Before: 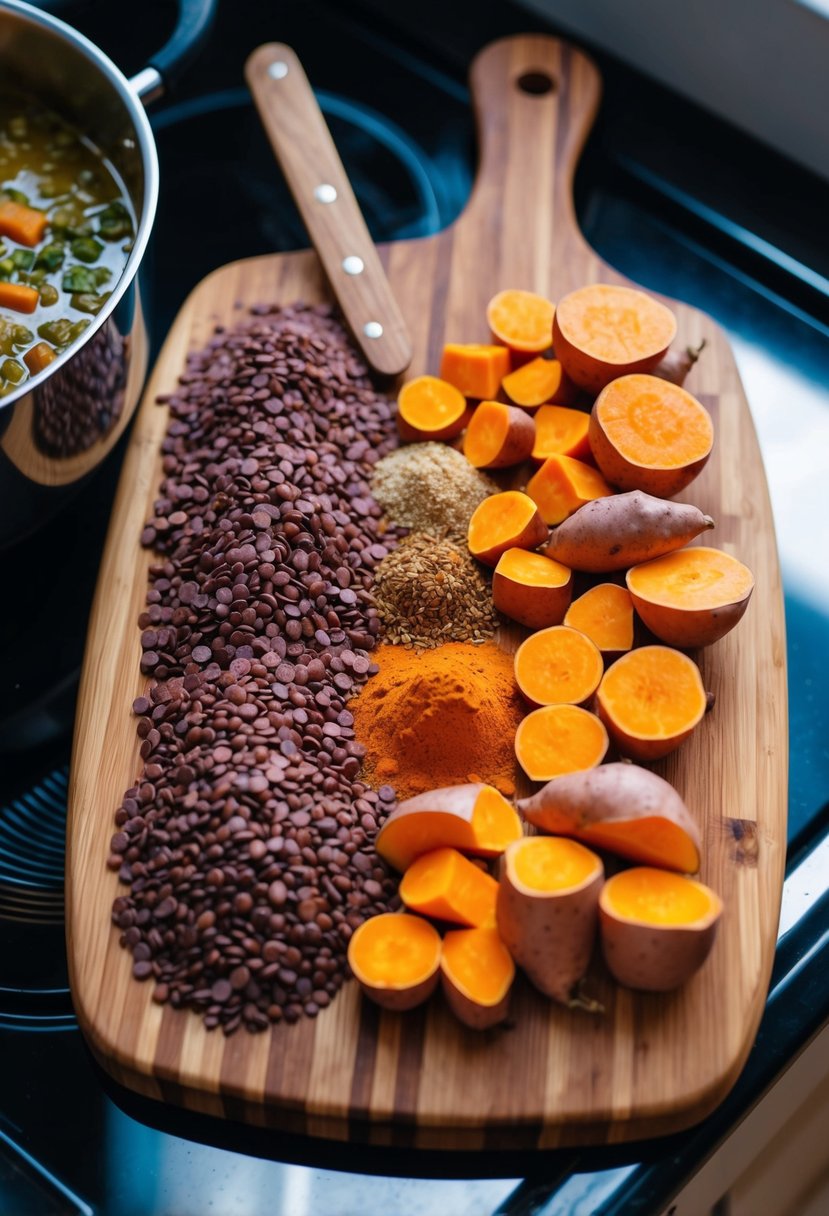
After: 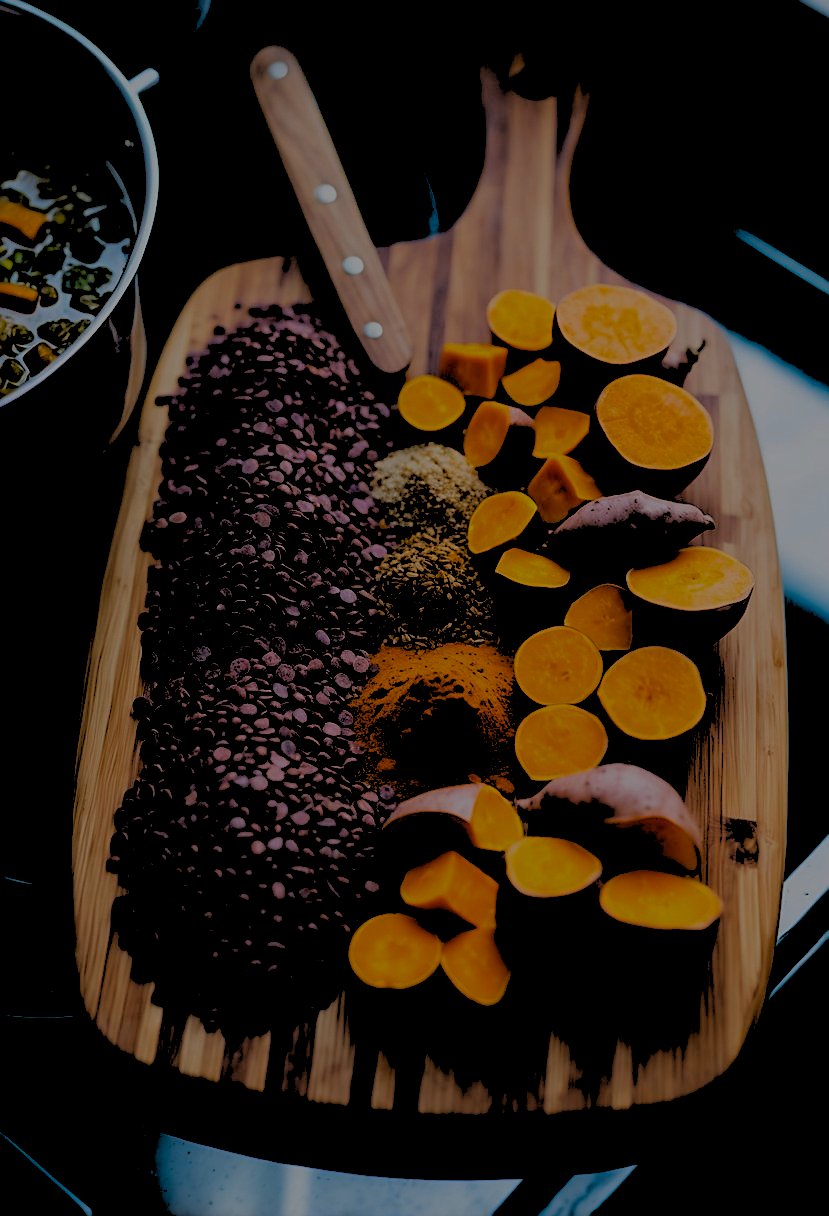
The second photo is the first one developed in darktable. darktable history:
exposure: exposure -2.446 EV, compensate highlight preservation false
rgb levels: levels [[0.027, 0.429, 0.996], [0, 0.5, 1], [0, 0.5, 1]]
color balance rgb: linear chroma grading › global chroma 15%, perceptual saturation grading › global saturation 30%
sharpen: on, module defaults
